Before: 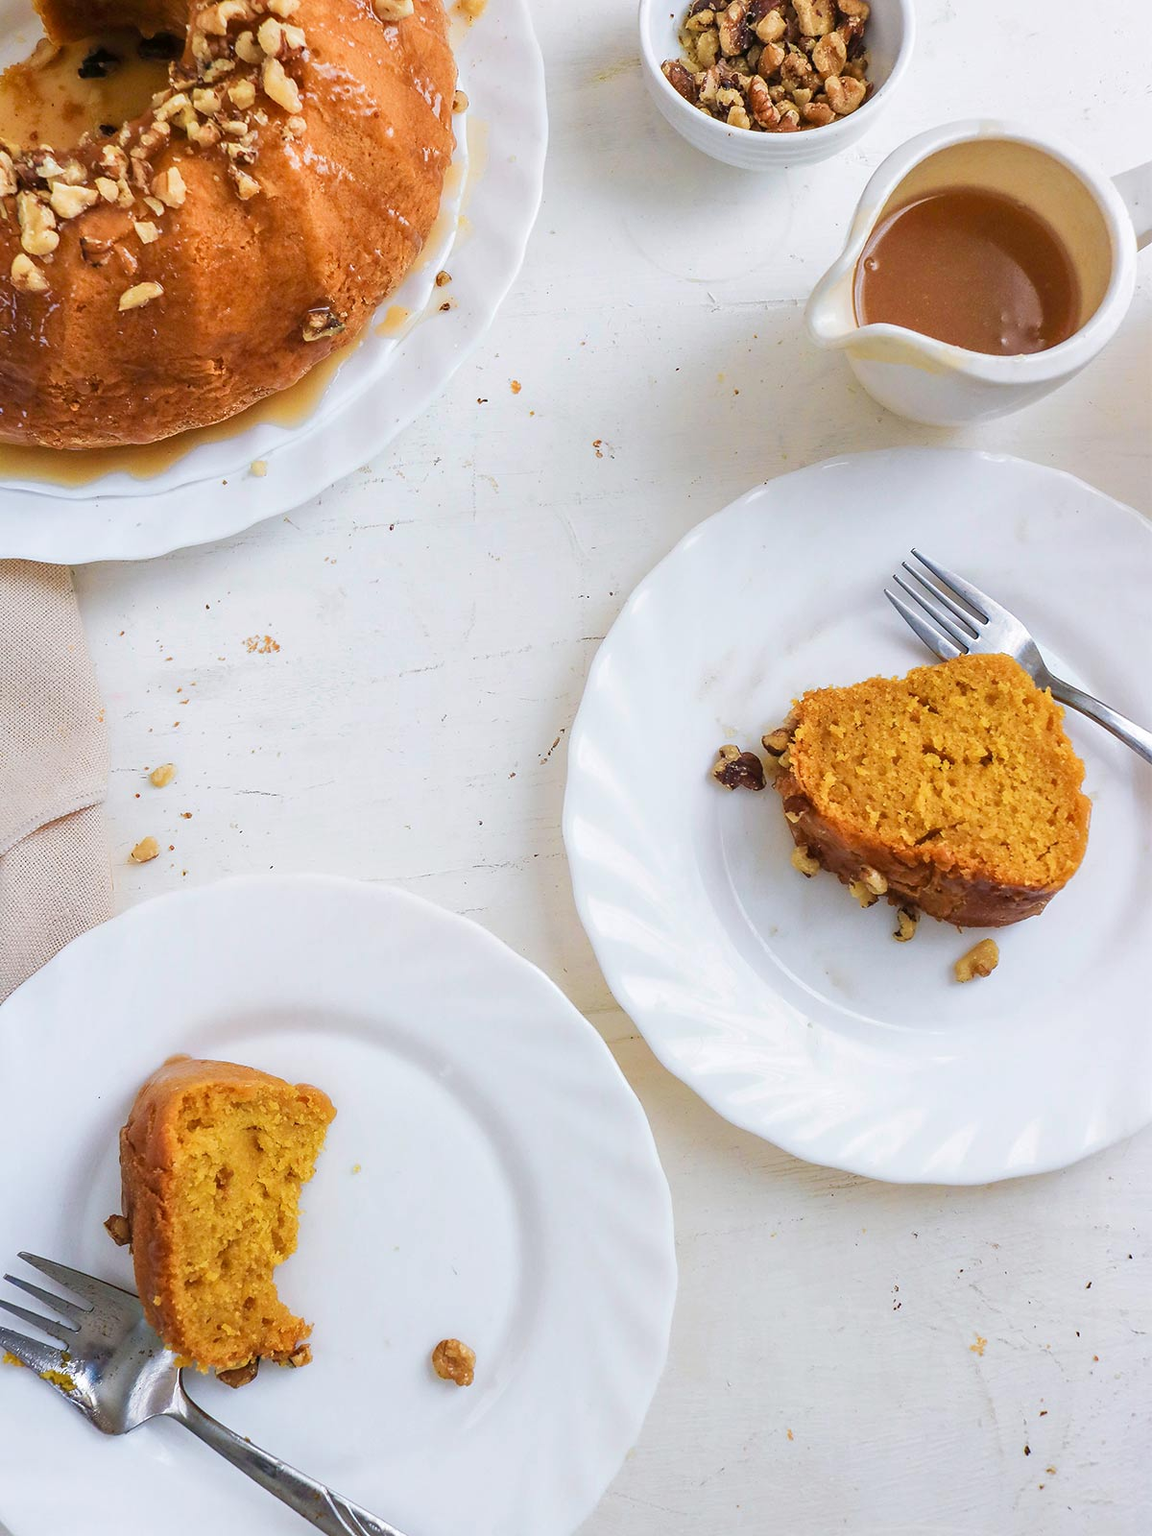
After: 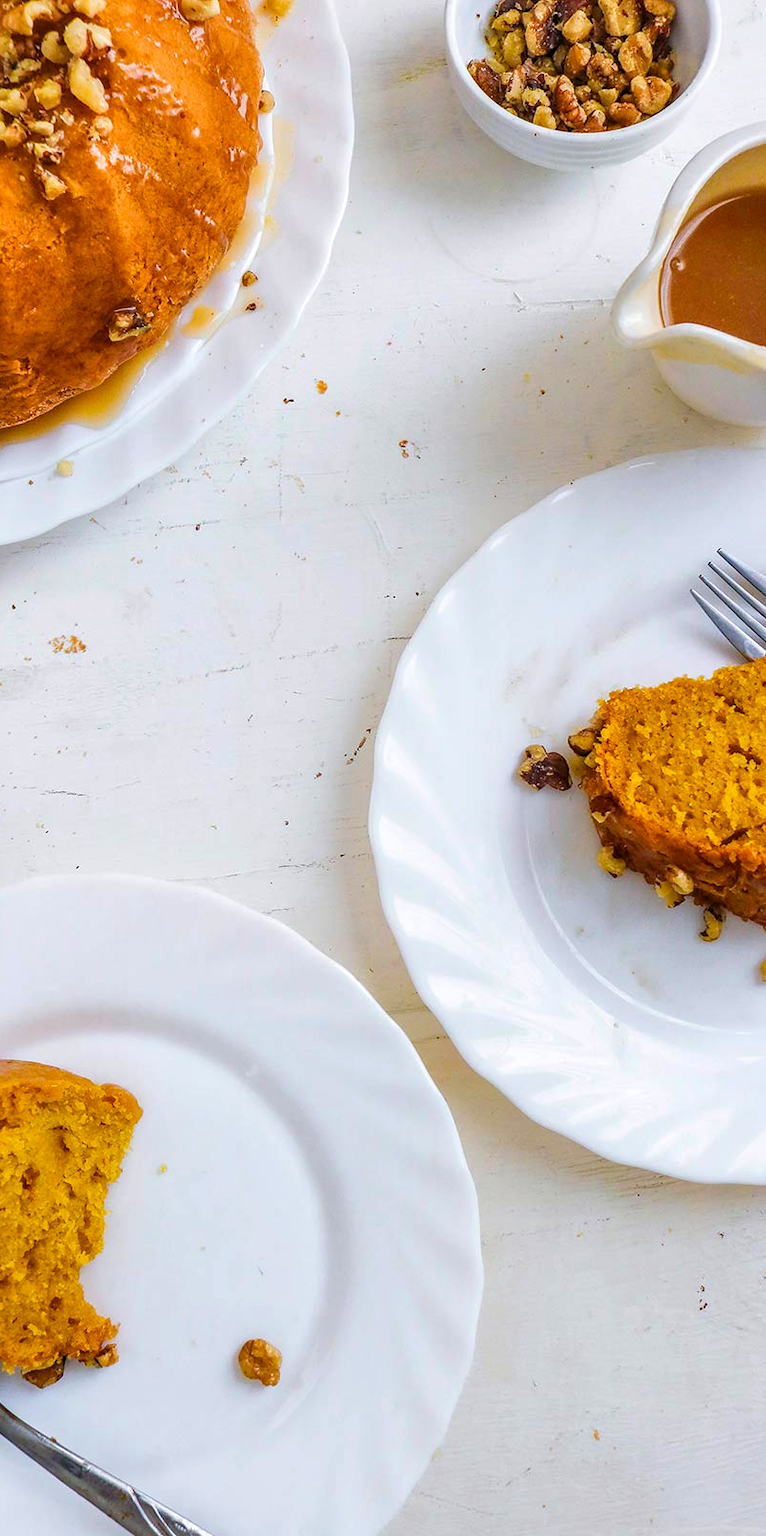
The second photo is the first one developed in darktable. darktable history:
color balance rgb: perceptual saturation grading › global saturation 25%, global vibrance 20%
crop: left 16.899%, right 16.556%
local contrast: on, module defaults
